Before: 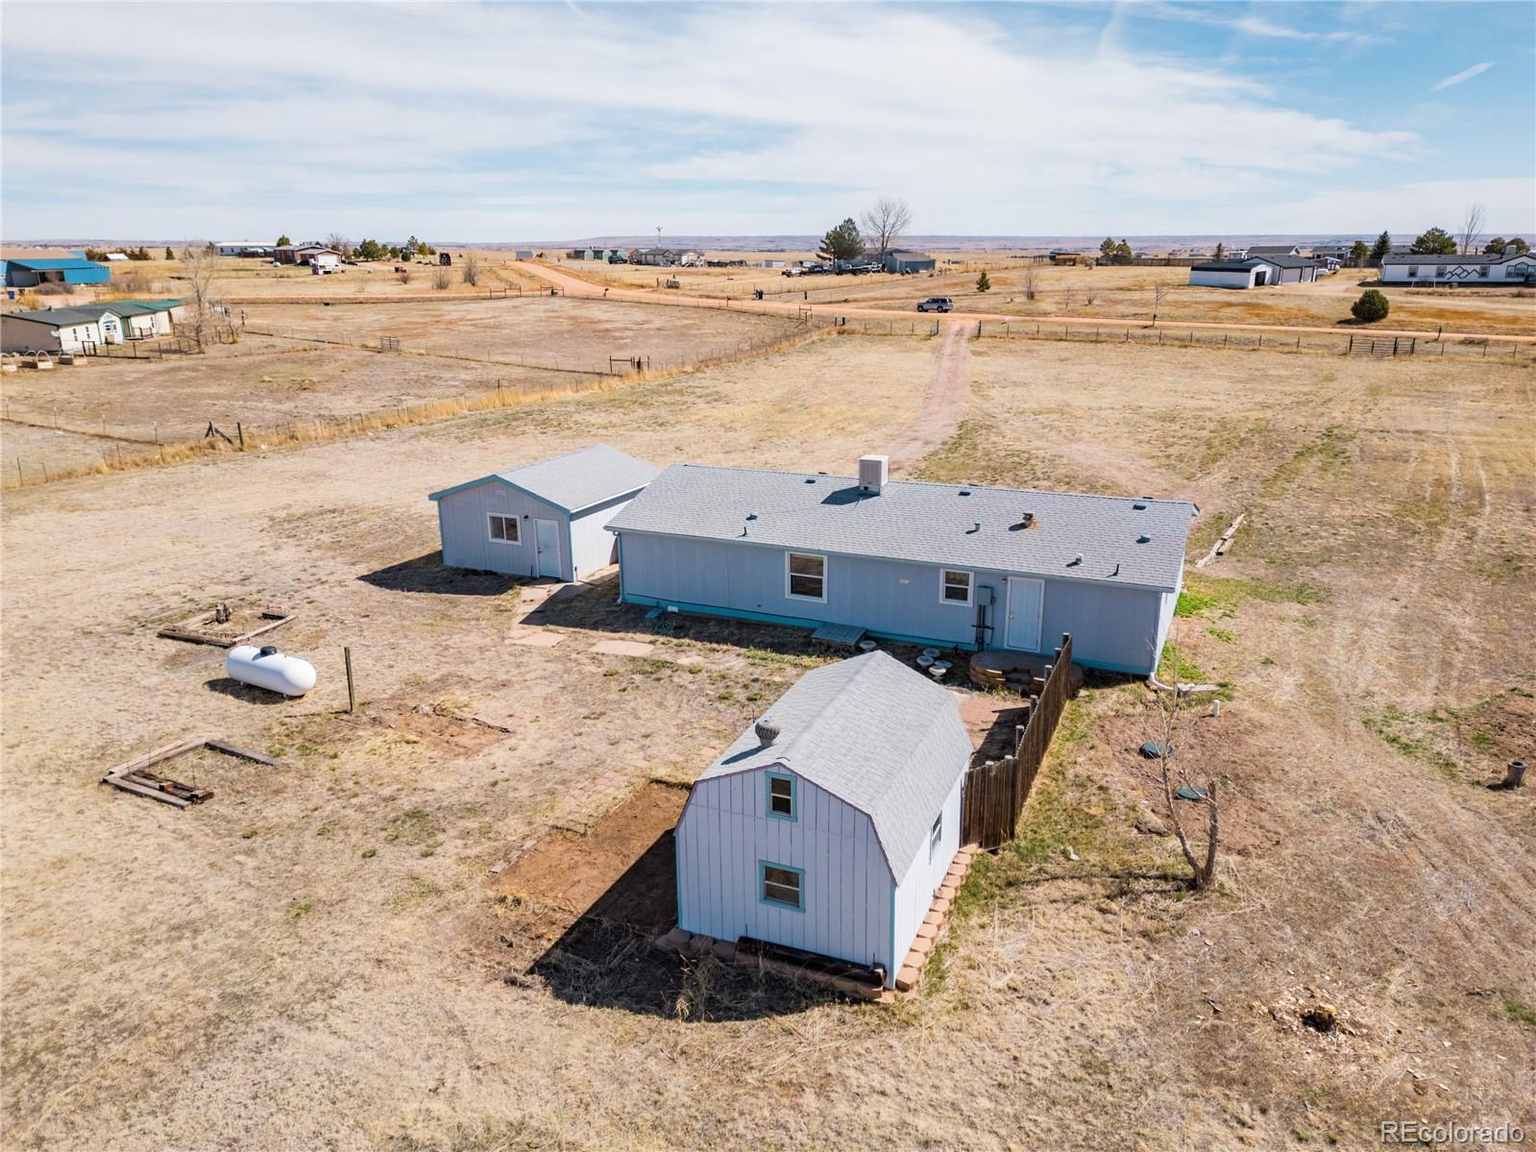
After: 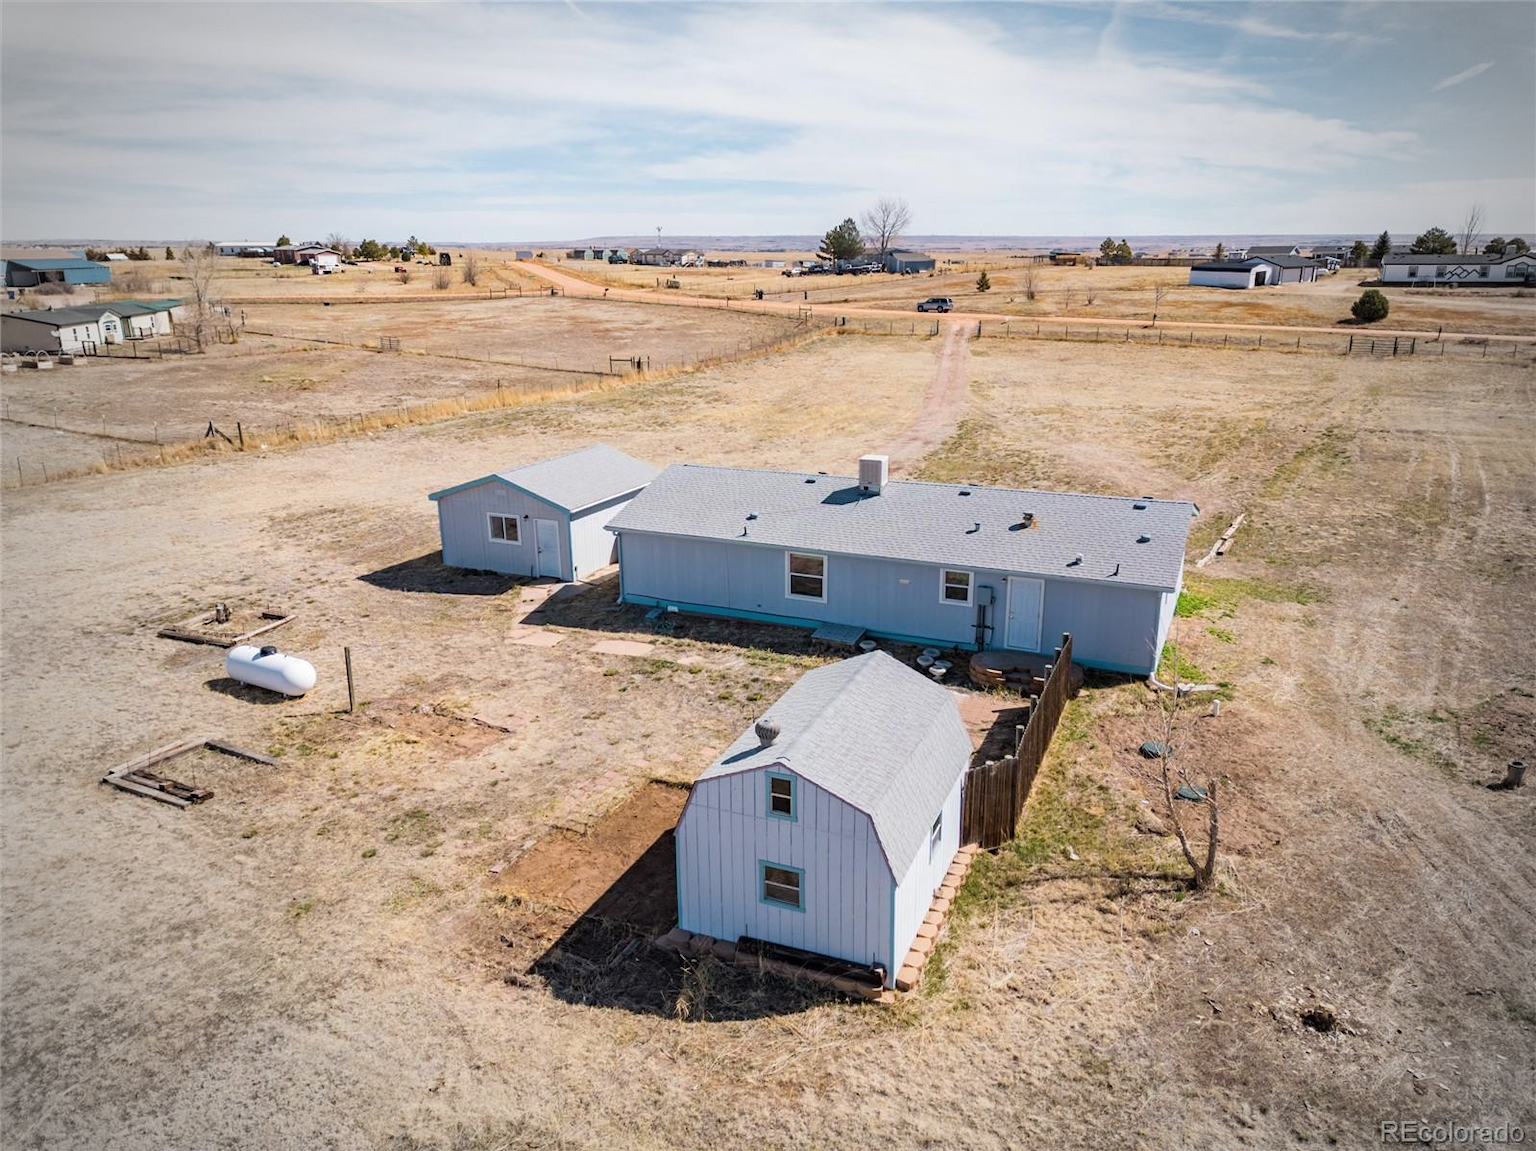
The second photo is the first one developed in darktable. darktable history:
exposure: compensate highlight preservation false
vignetting: fall-off start 67.15%, brightness -0.442, saturation -0.691, width/height ratio 1.011, unbound false
color correction: saturation 0.99
